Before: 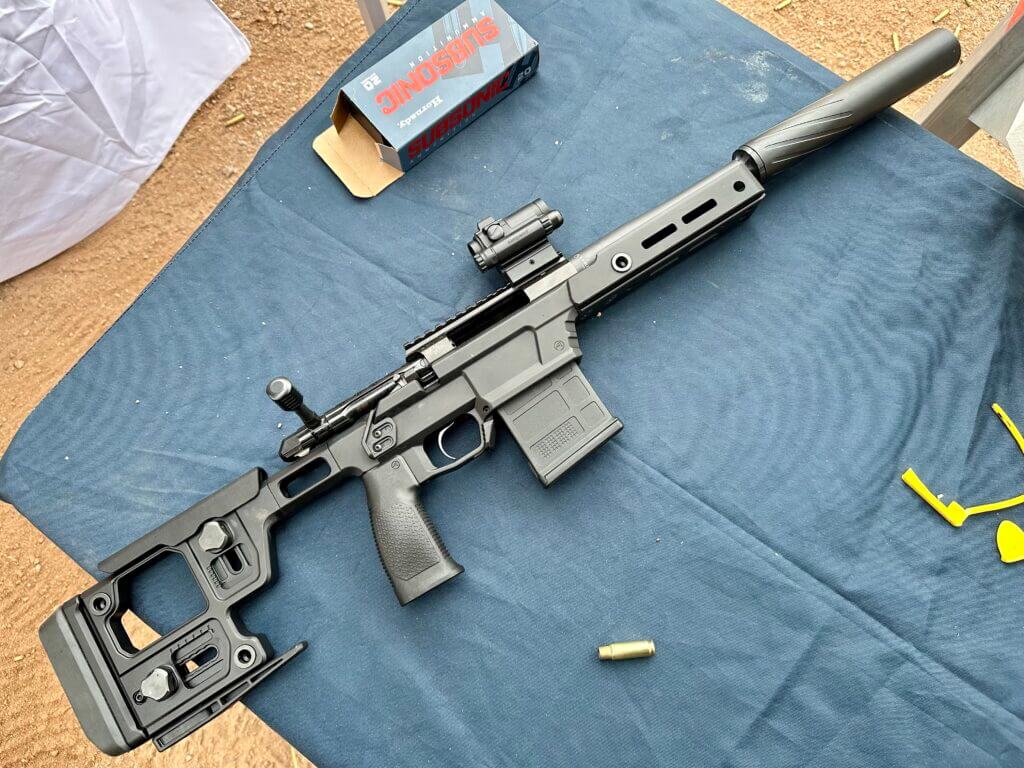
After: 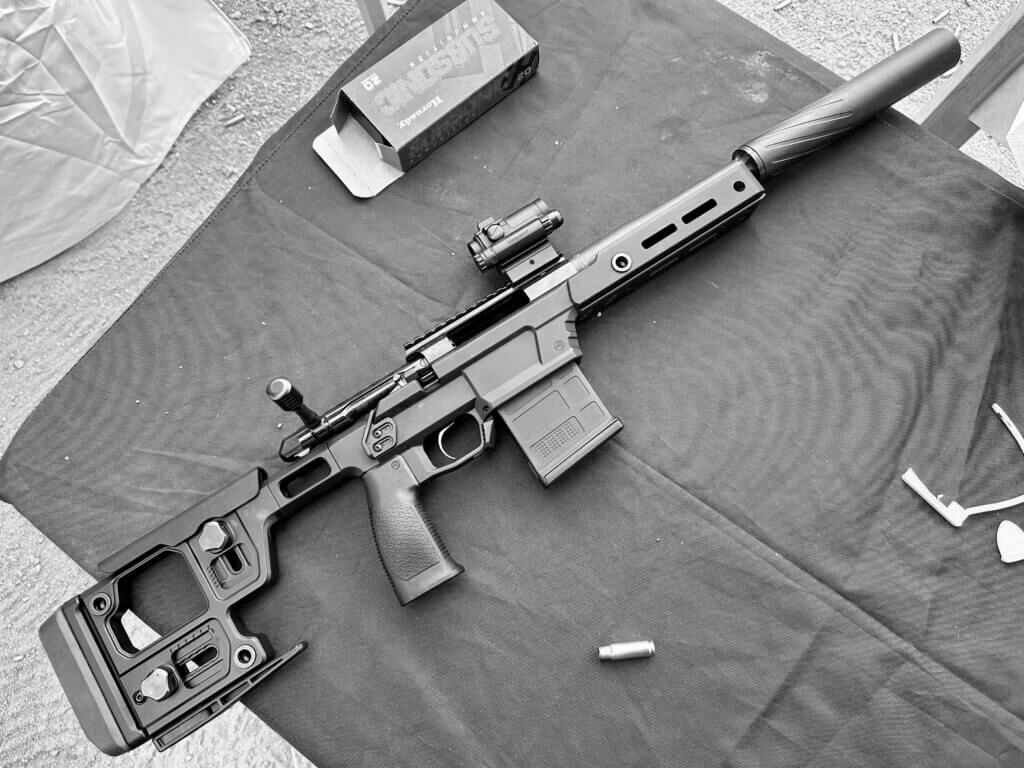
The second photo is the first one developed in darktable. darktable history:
color calibration: output gray [0.714, 0.278, 0, 0], illuminant same as pipeline (D50), adaptation none (bypass), x 0.333, y 0.334, temperature 5022.68 K, saturation algorithm version 1 (2020)
